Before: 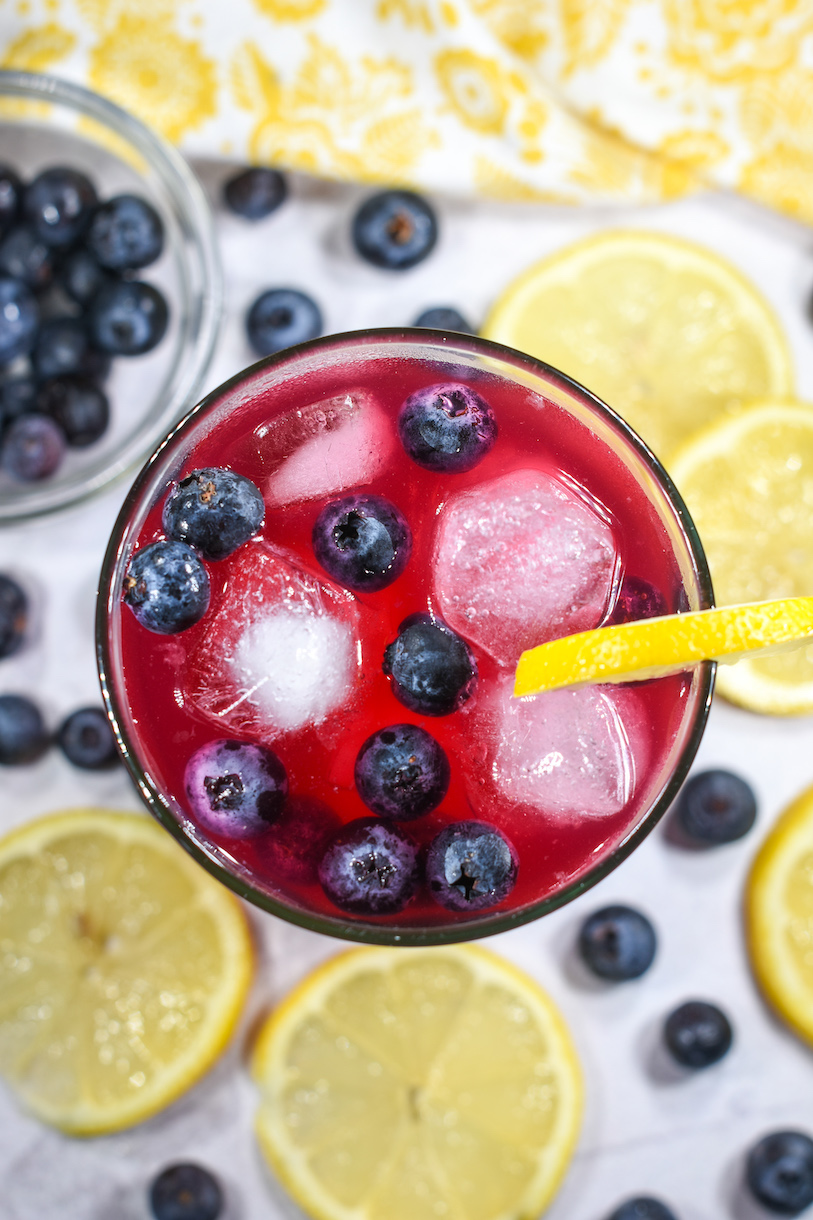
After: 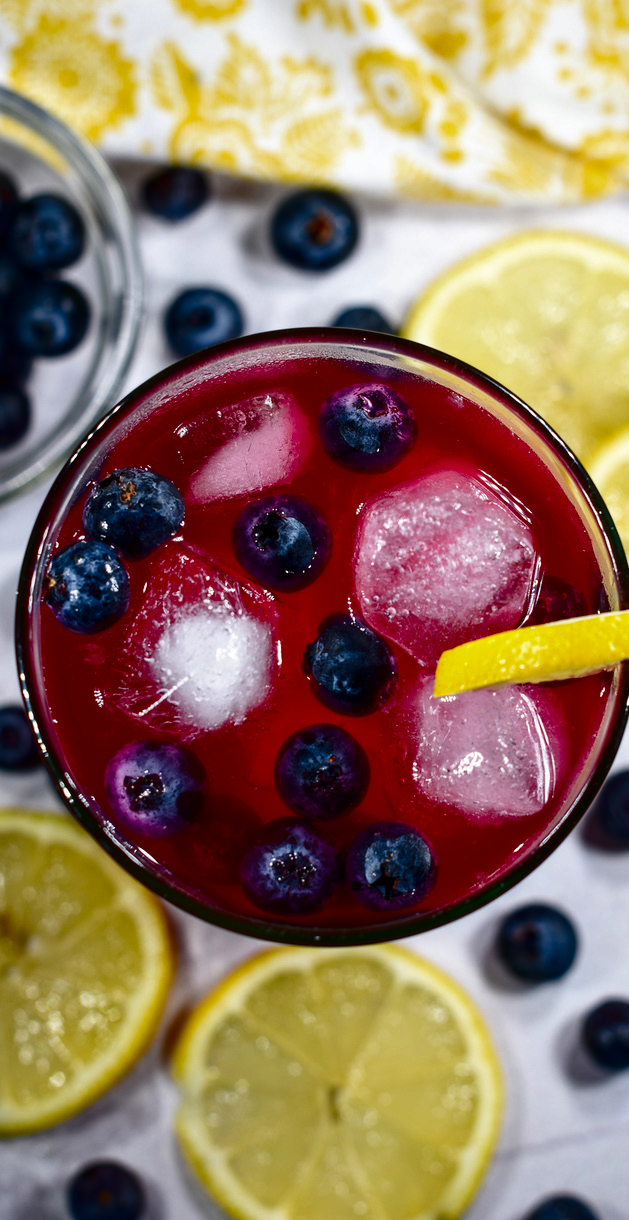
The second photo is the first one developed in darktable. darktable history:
contrast brightness saturation: contrast 0.086, brightness -0.59, saturation 0.174
crop: left 9.845%, right 12.746%
